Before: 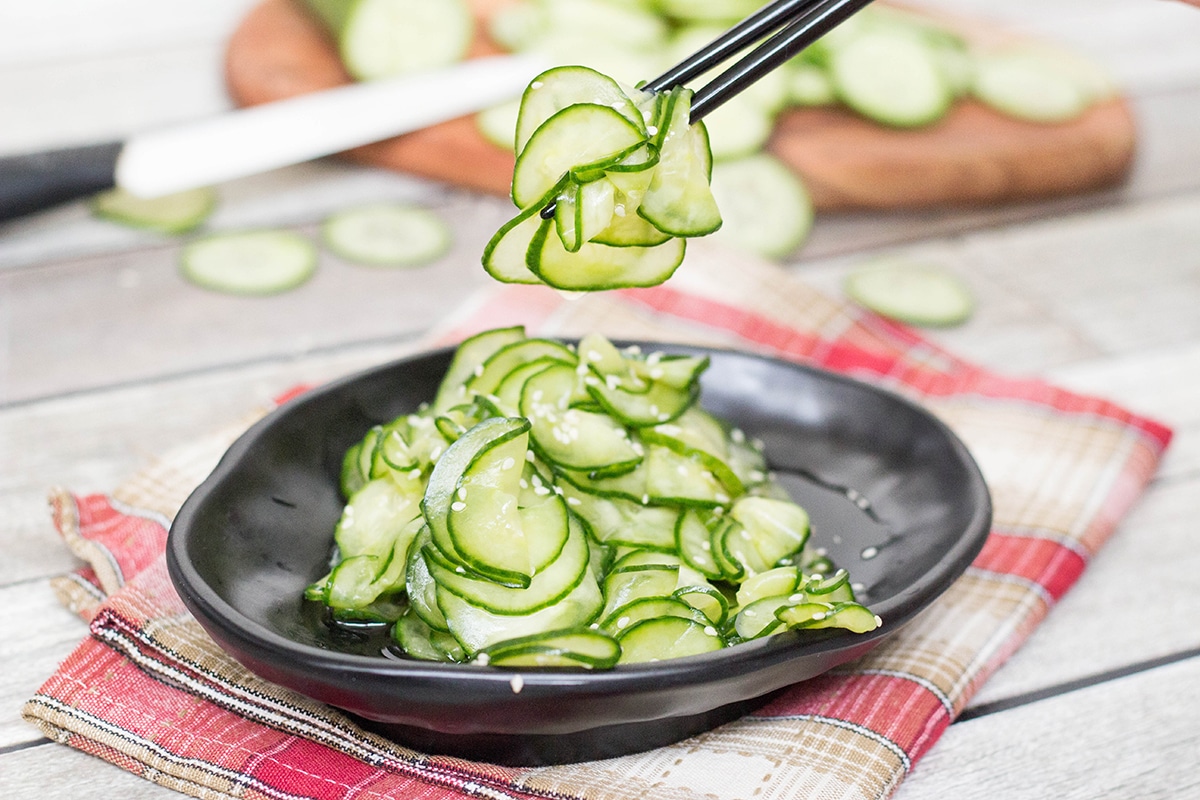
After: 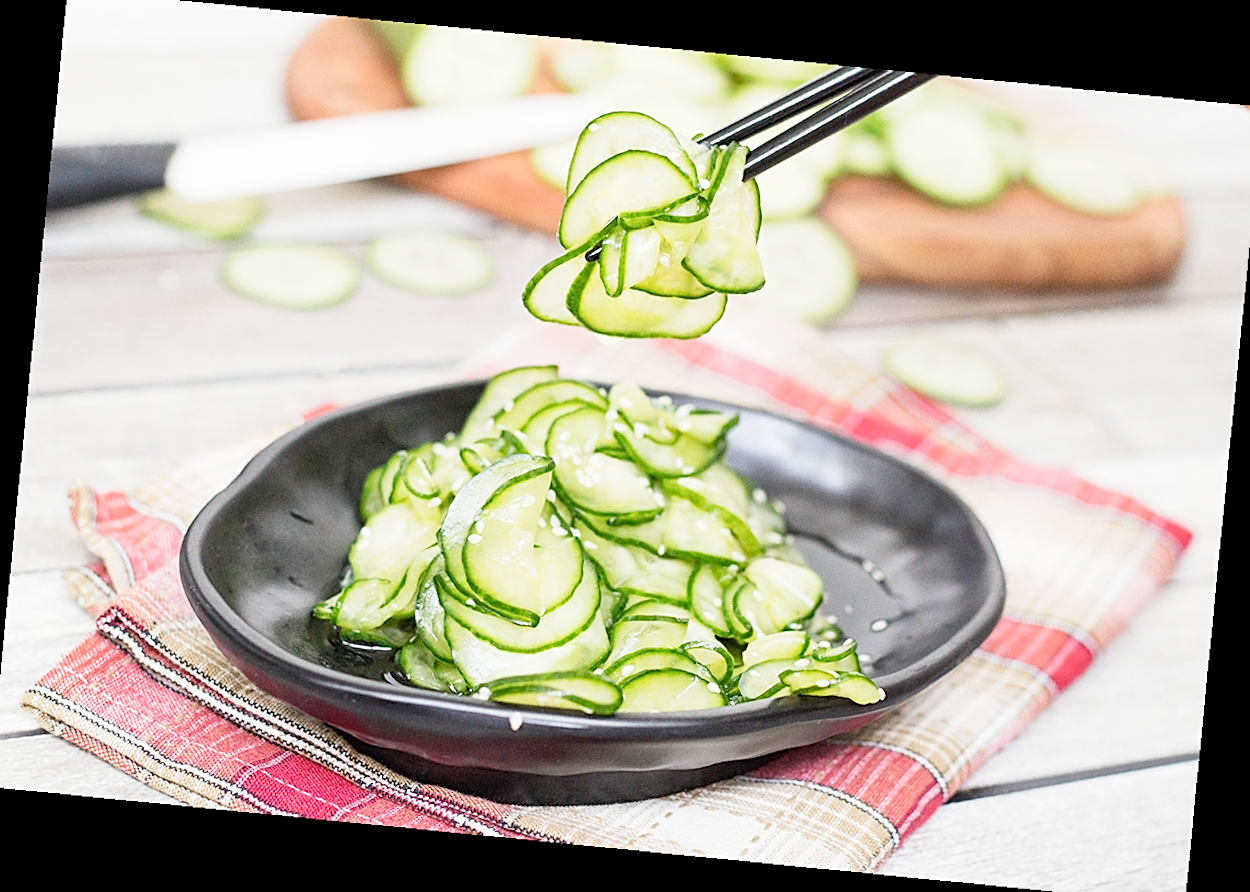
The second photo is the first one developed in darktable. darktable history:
rotate and perspective: rotation 5.12°, automatic cropping off
base curve: curves: ch0 [(0, 0) (0.204, 0.334) (0.55, 0.733) (1, 1)], preserve colors none
sharpen: on, module defaults
crop and rotate: angle -0.5°
